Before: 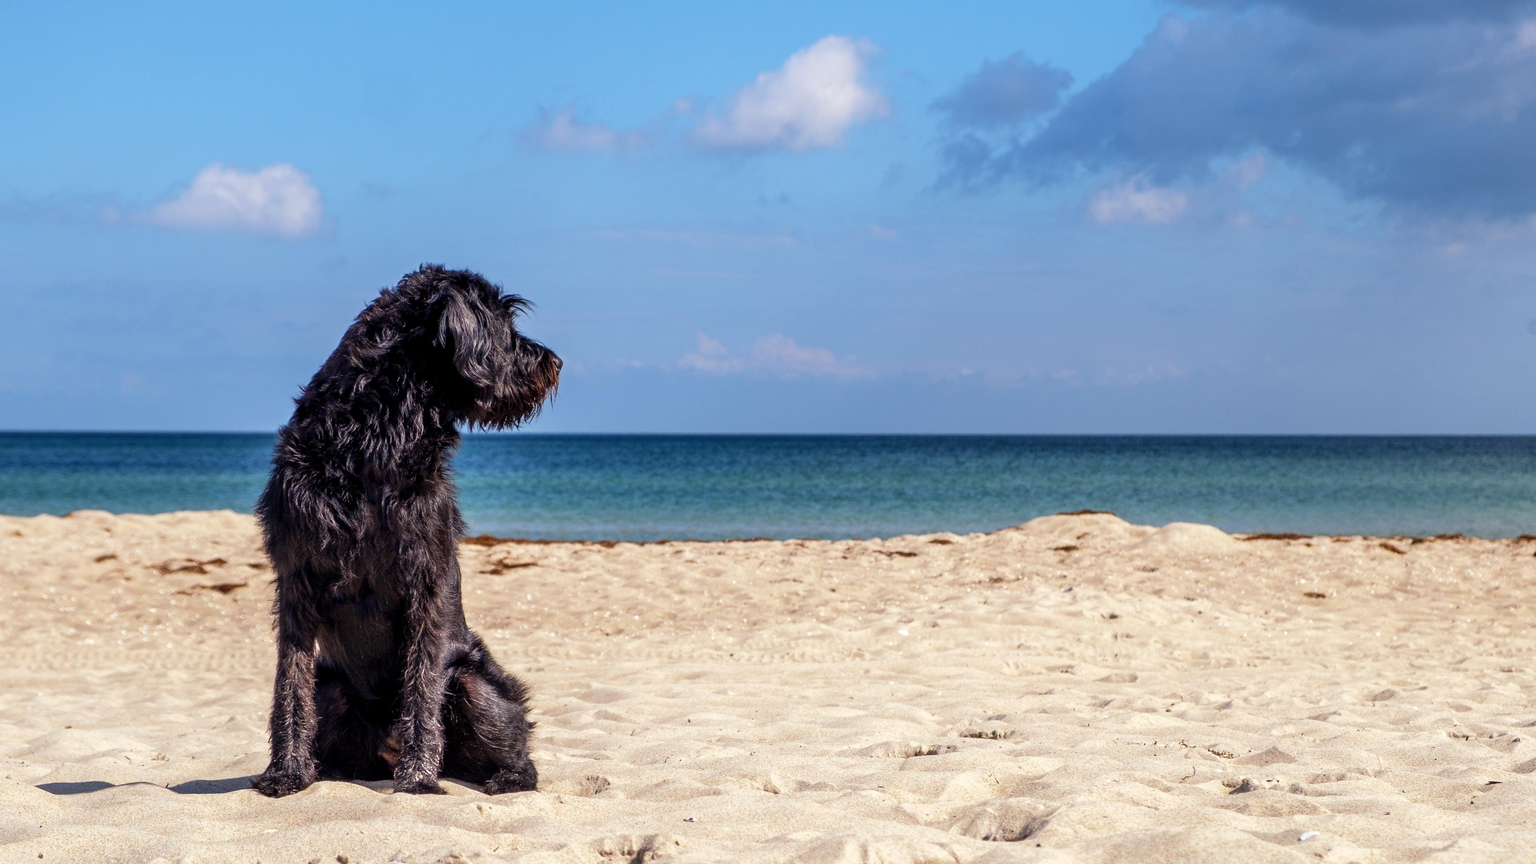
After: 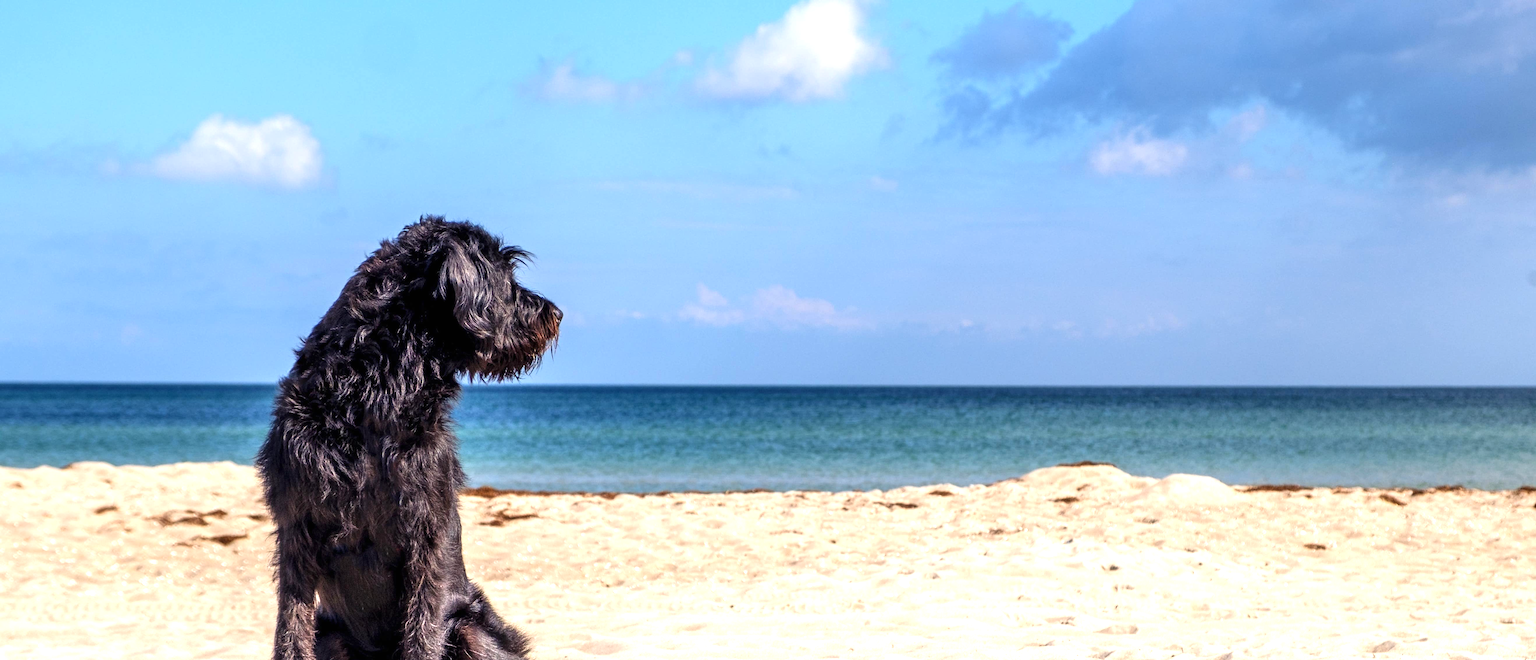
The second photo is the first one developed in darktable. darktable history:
exposure: black level correction 0, exposure 0.697 EV, compensate highlight preservation false
crop: top 5.684%, bottom 17.887%
